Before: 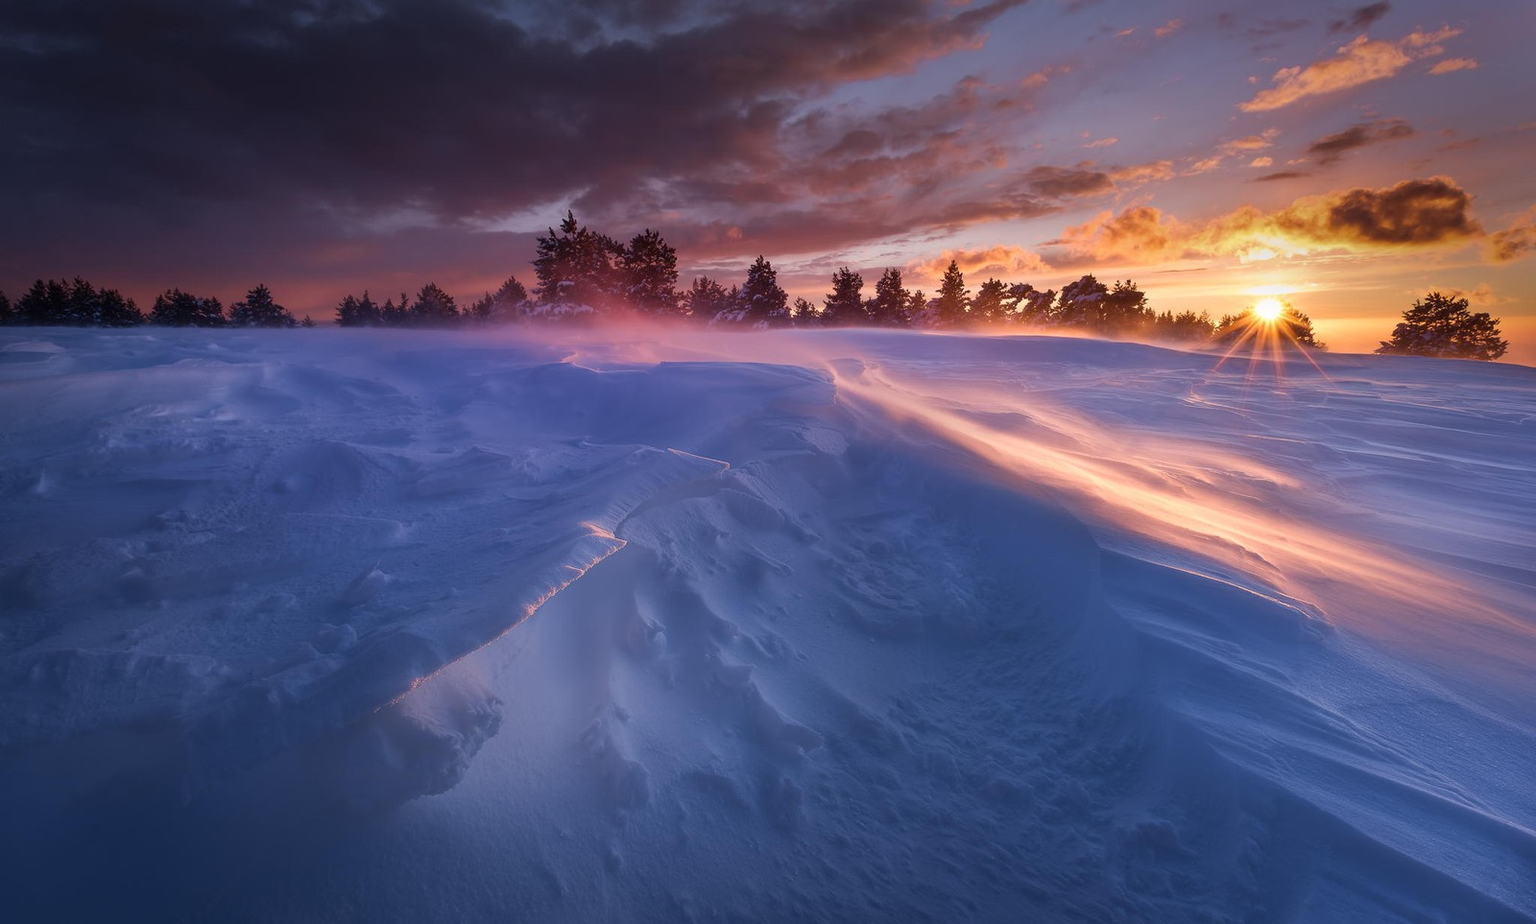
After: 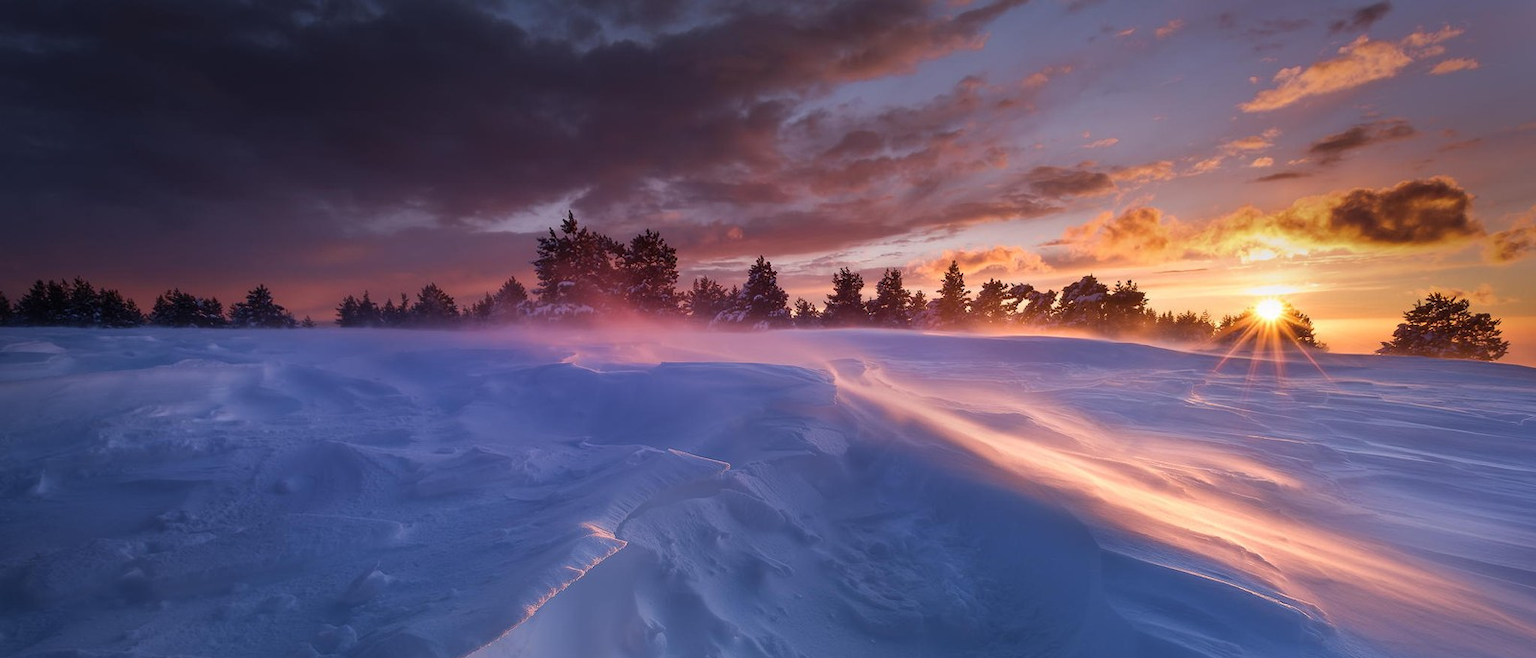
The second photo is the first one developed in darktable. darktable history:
crop: right 0%, bottom 28.575%
